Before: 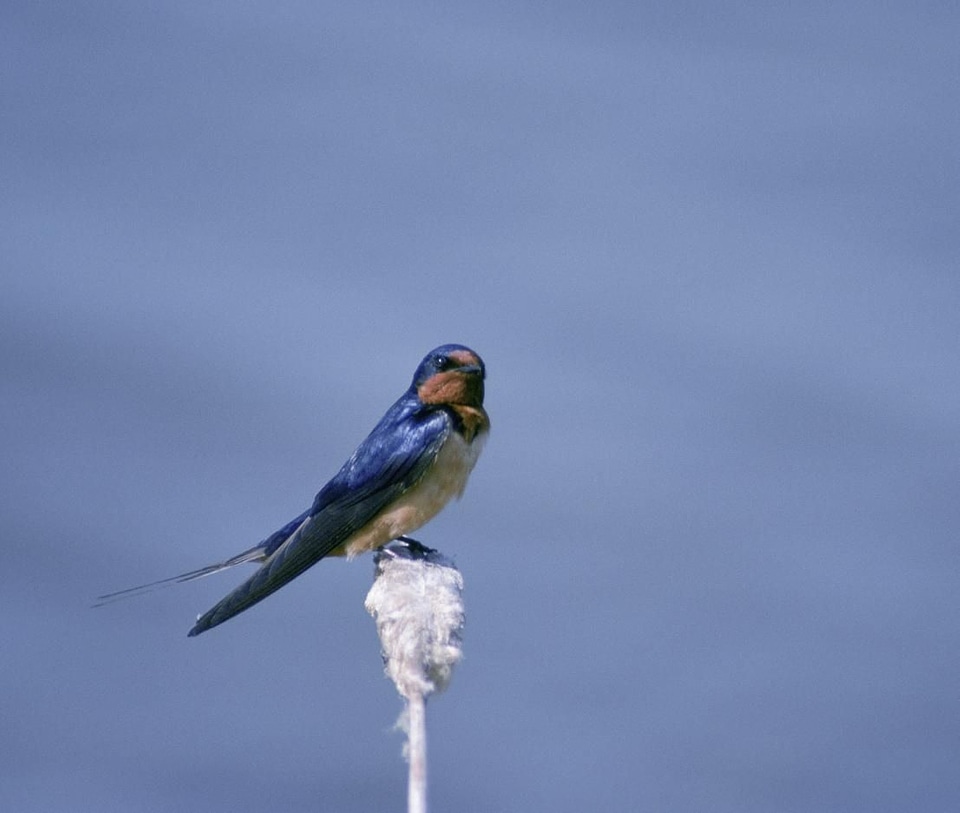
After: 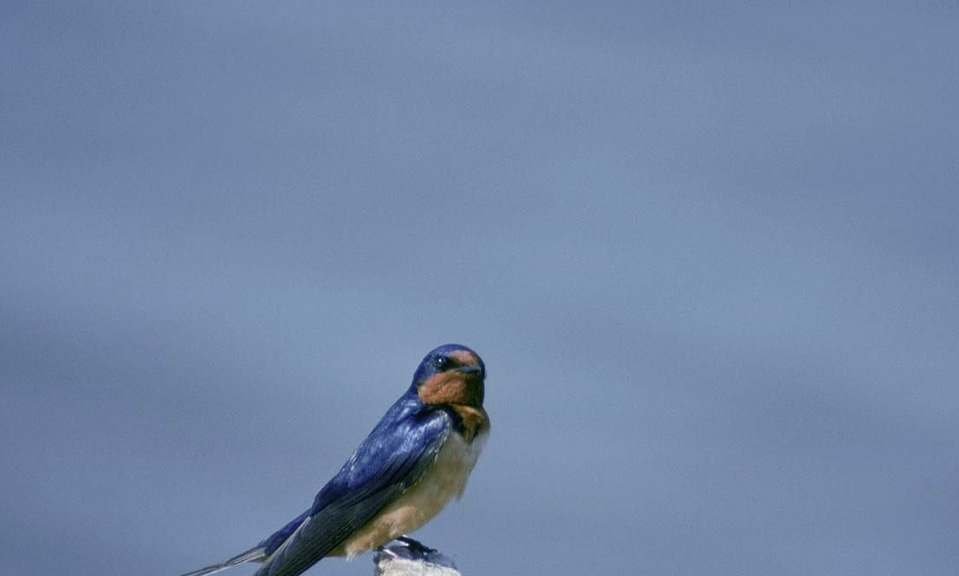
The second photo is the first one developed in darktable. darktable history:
crop: right 0.001%, bottom 29.142%
color correction: highlights a* -4.49, highlights b* 7.09
exposure: exposure -0.047 EV, compensate highlight preservation false
